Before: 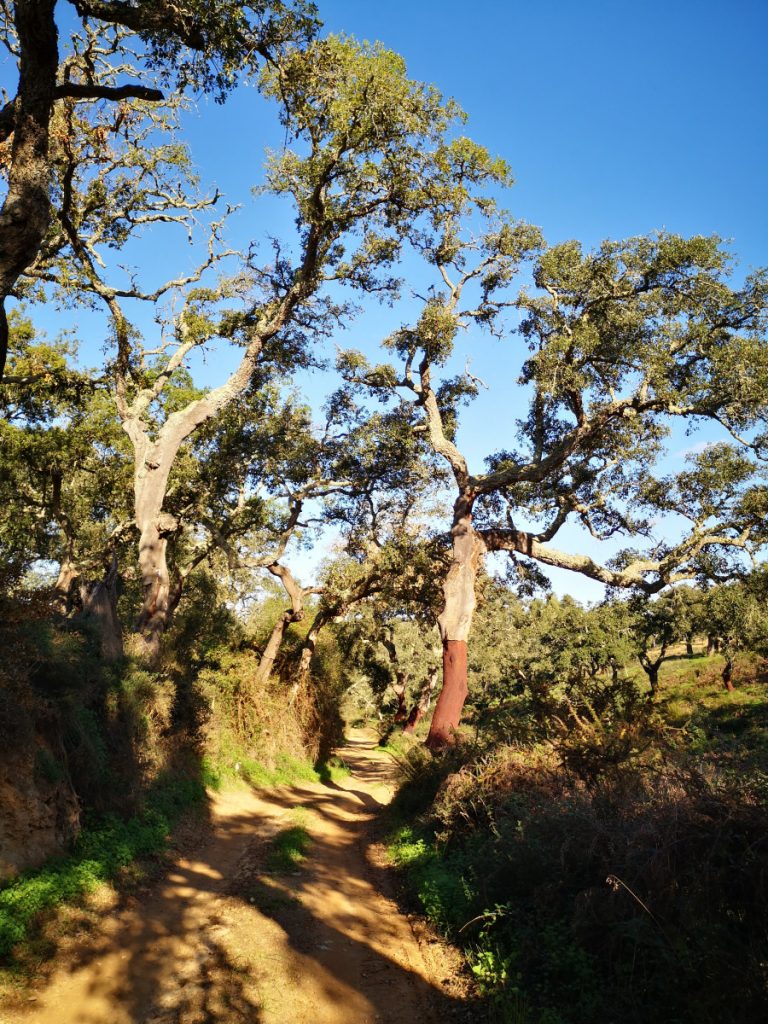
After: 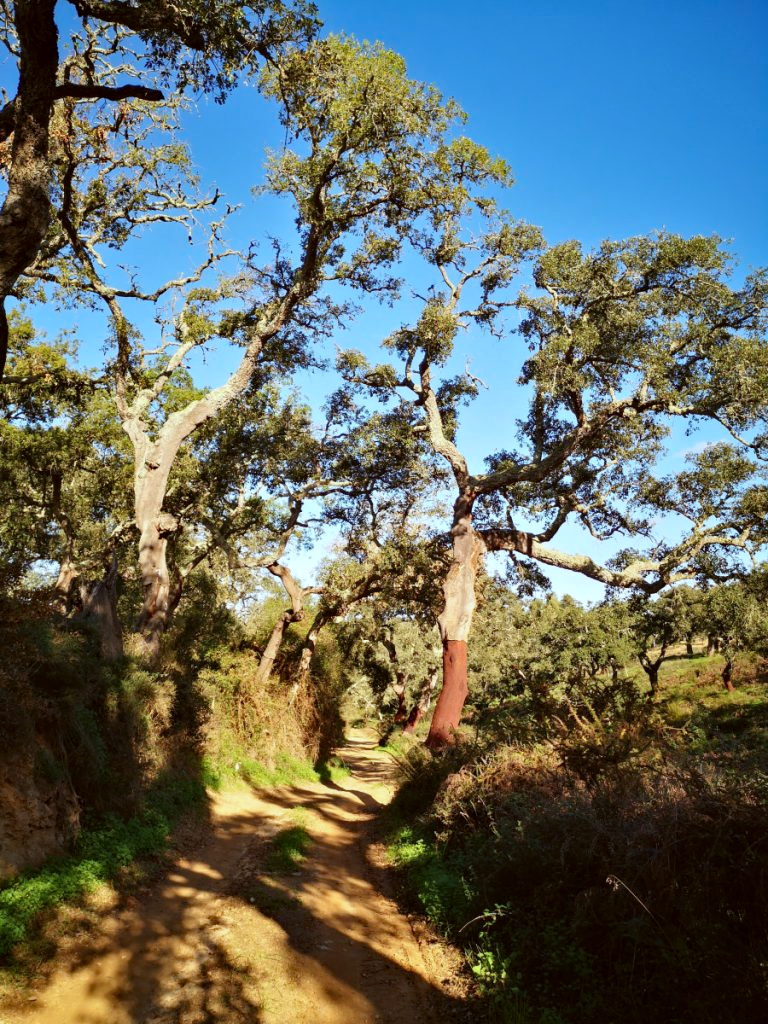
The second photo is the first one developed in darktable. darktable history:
haze removal: adaptive false
color correction: highlights a* -3.55, highlights b* -6.86, shadows a* 2.94, shadows b* 5.39
